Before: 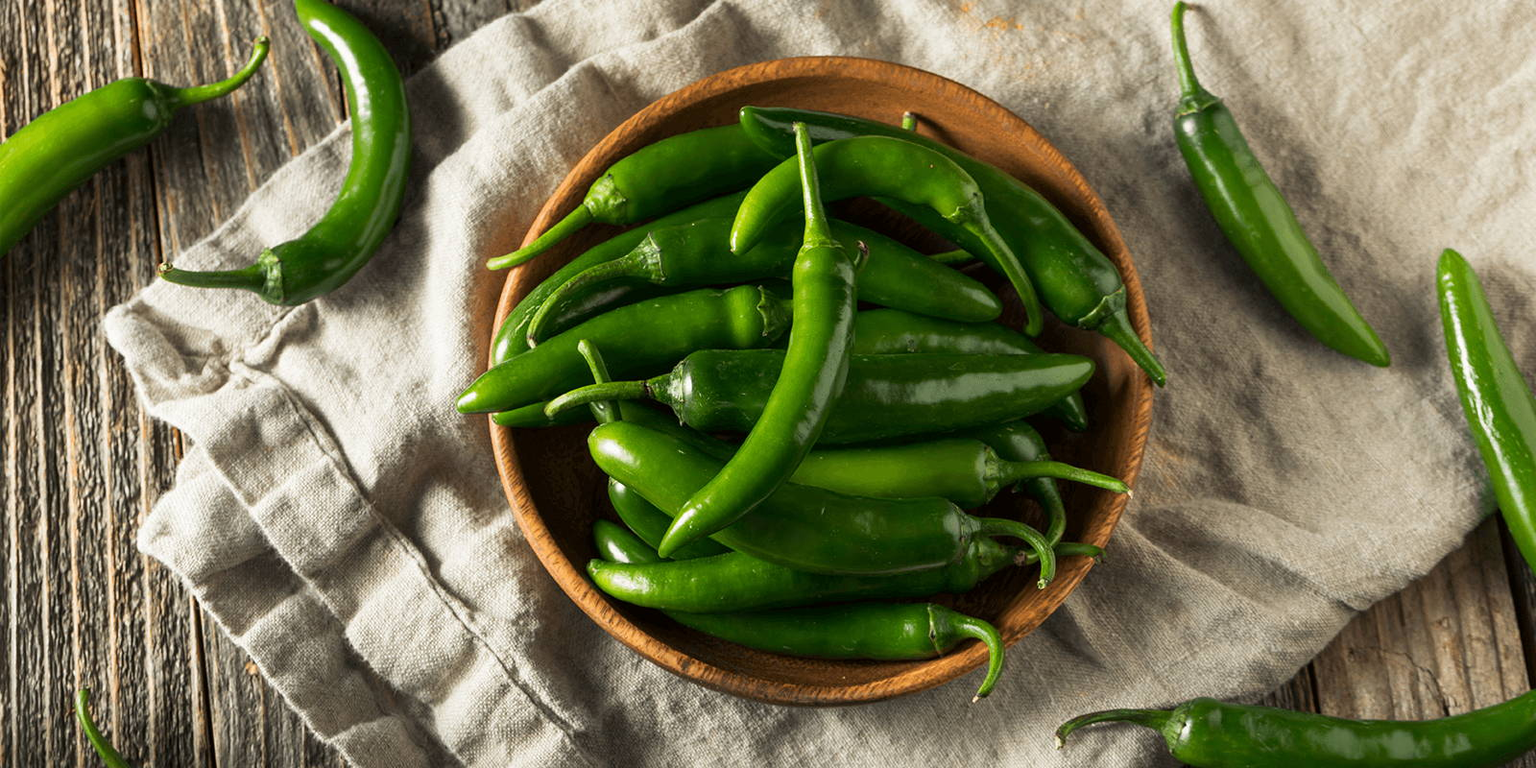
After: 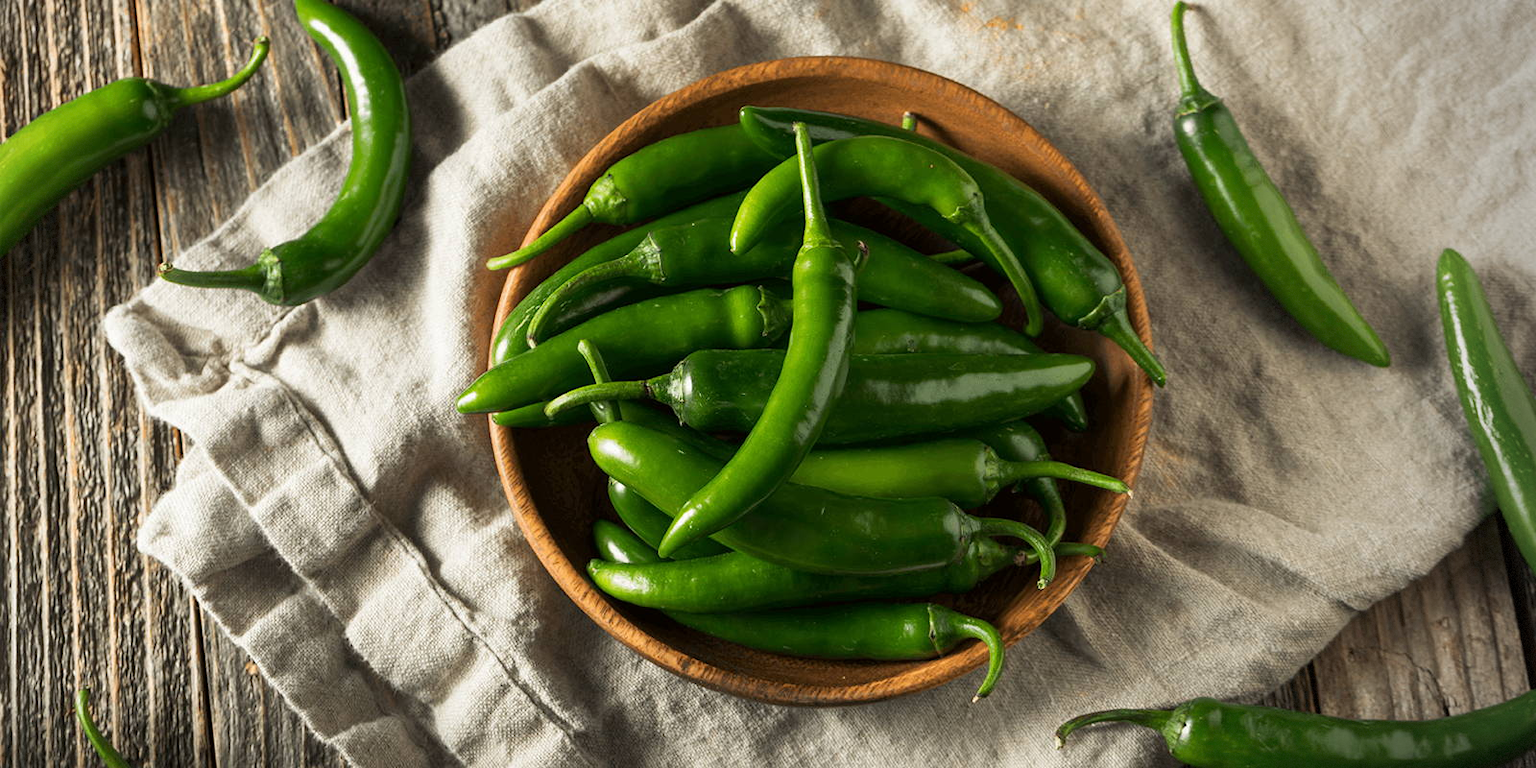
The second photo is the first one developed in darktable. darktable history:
vignetting: fall-off radius 45.75%, brightness -0.396, saturation -0.298, center (-0.147, 0.018), dithering 8-bit output, unbound false
